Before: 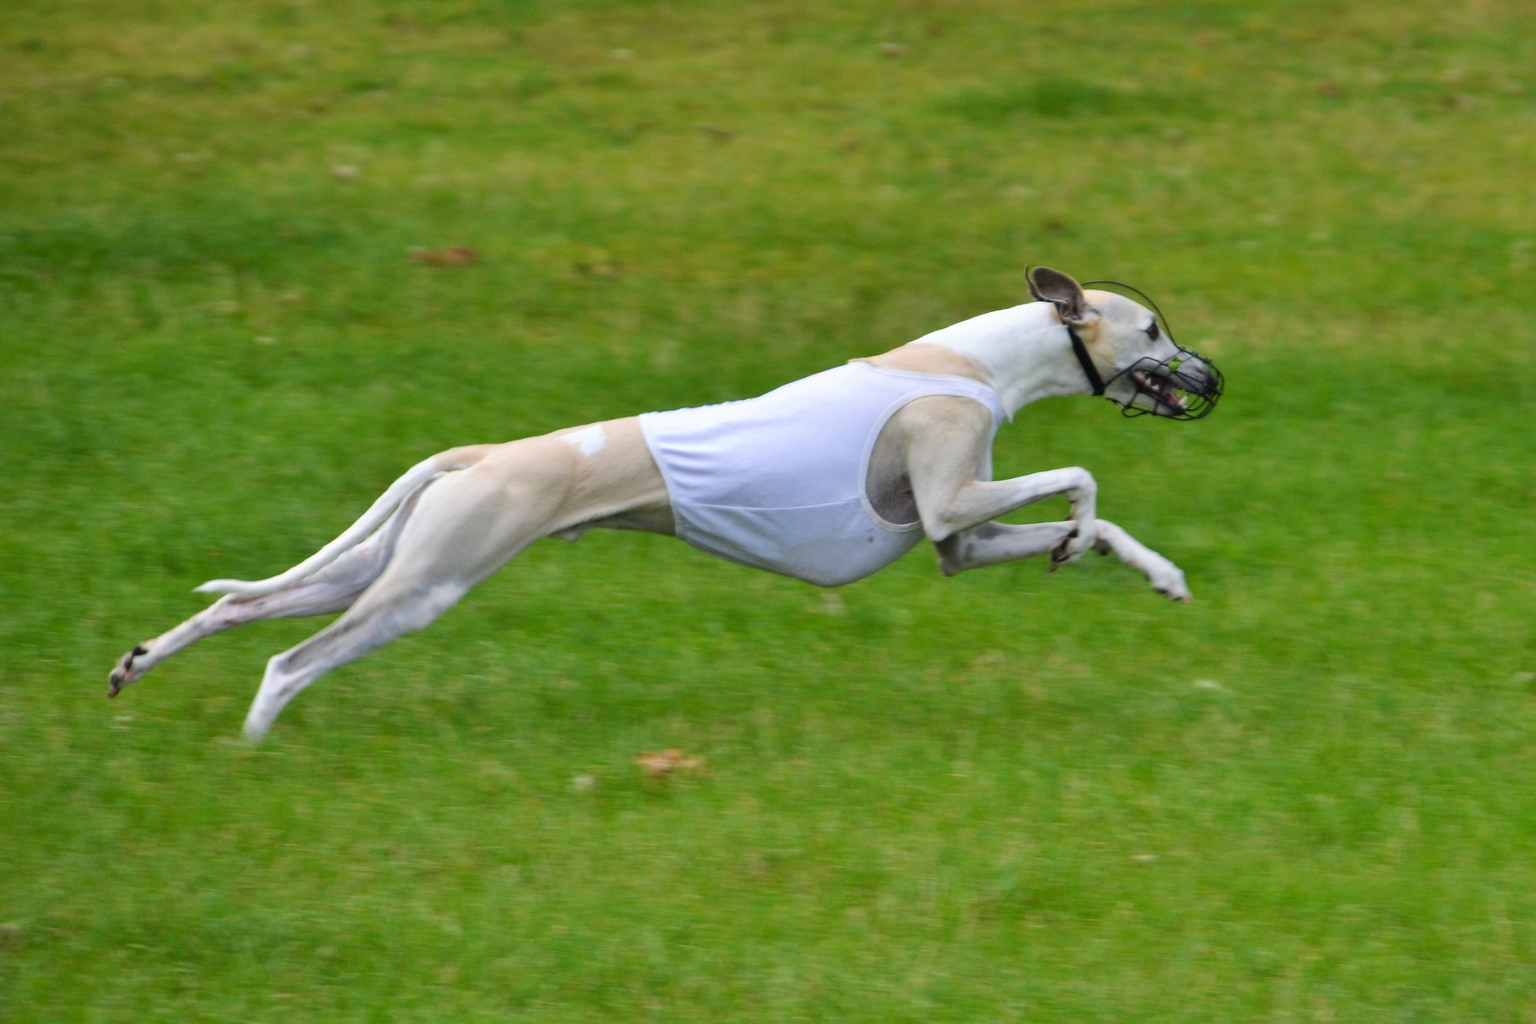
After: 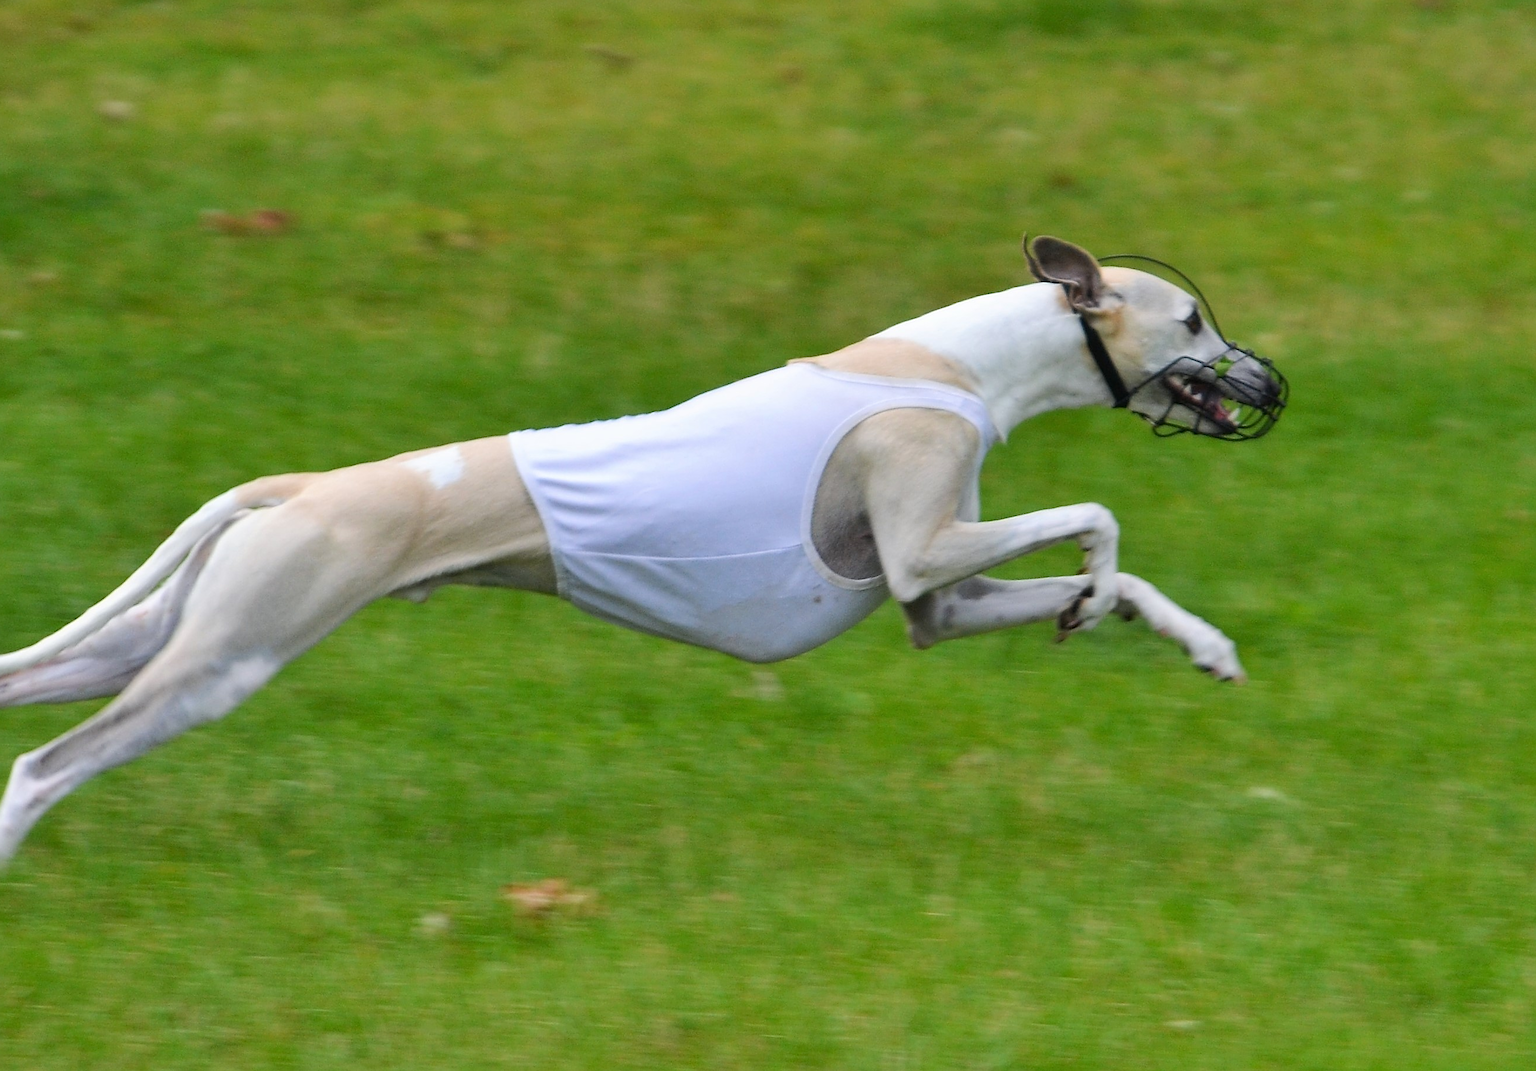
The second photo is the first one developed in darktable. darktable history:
crop: left 16.792%, top 8.78%, right 8.203%, bottom 12.685%
sharpen: on, module defaults
levels: levels [0, 0.498, 1]
